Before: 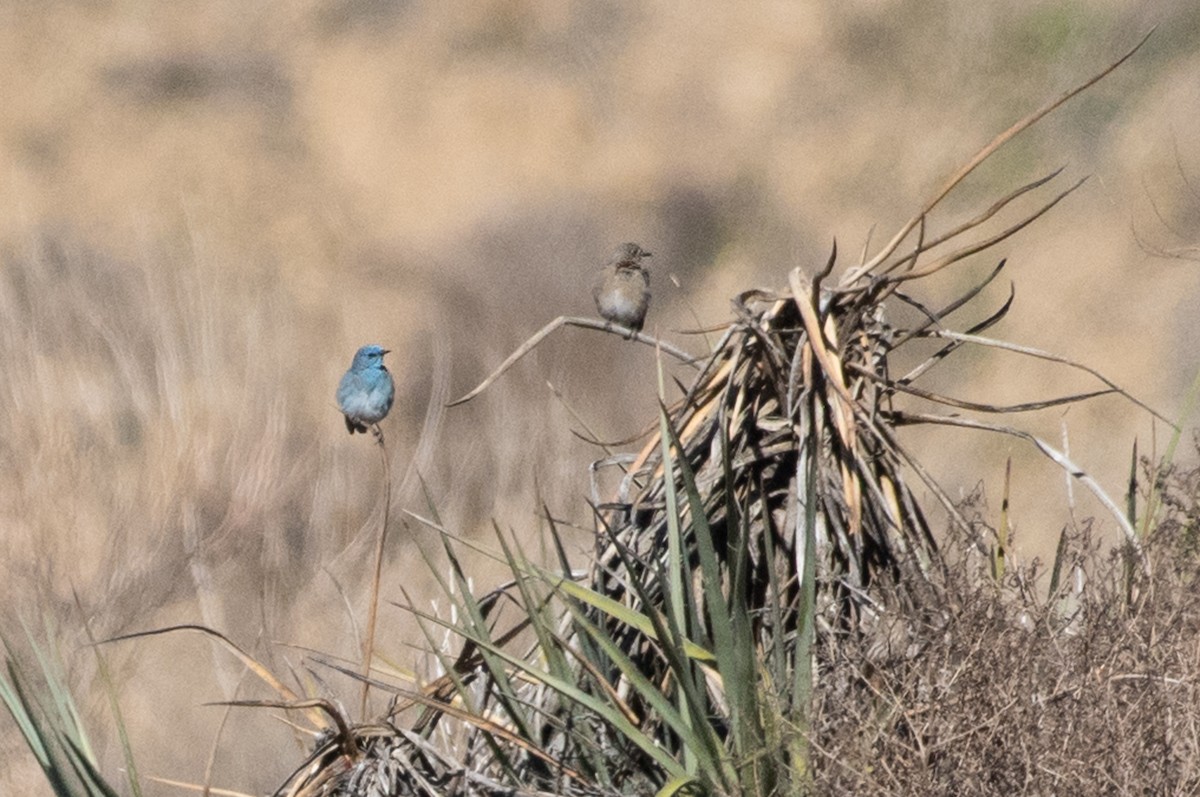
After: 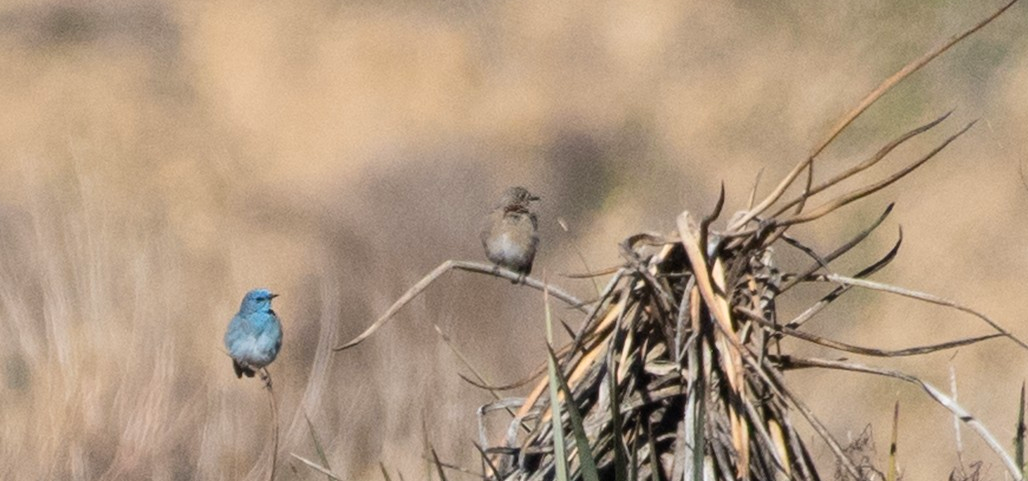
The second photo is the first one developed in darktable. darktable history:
crop and rotate: left 9.345%, top 7.22%, right 4.982%, bottom 32.331%
contrast brightness saturation: saturation 0.18
